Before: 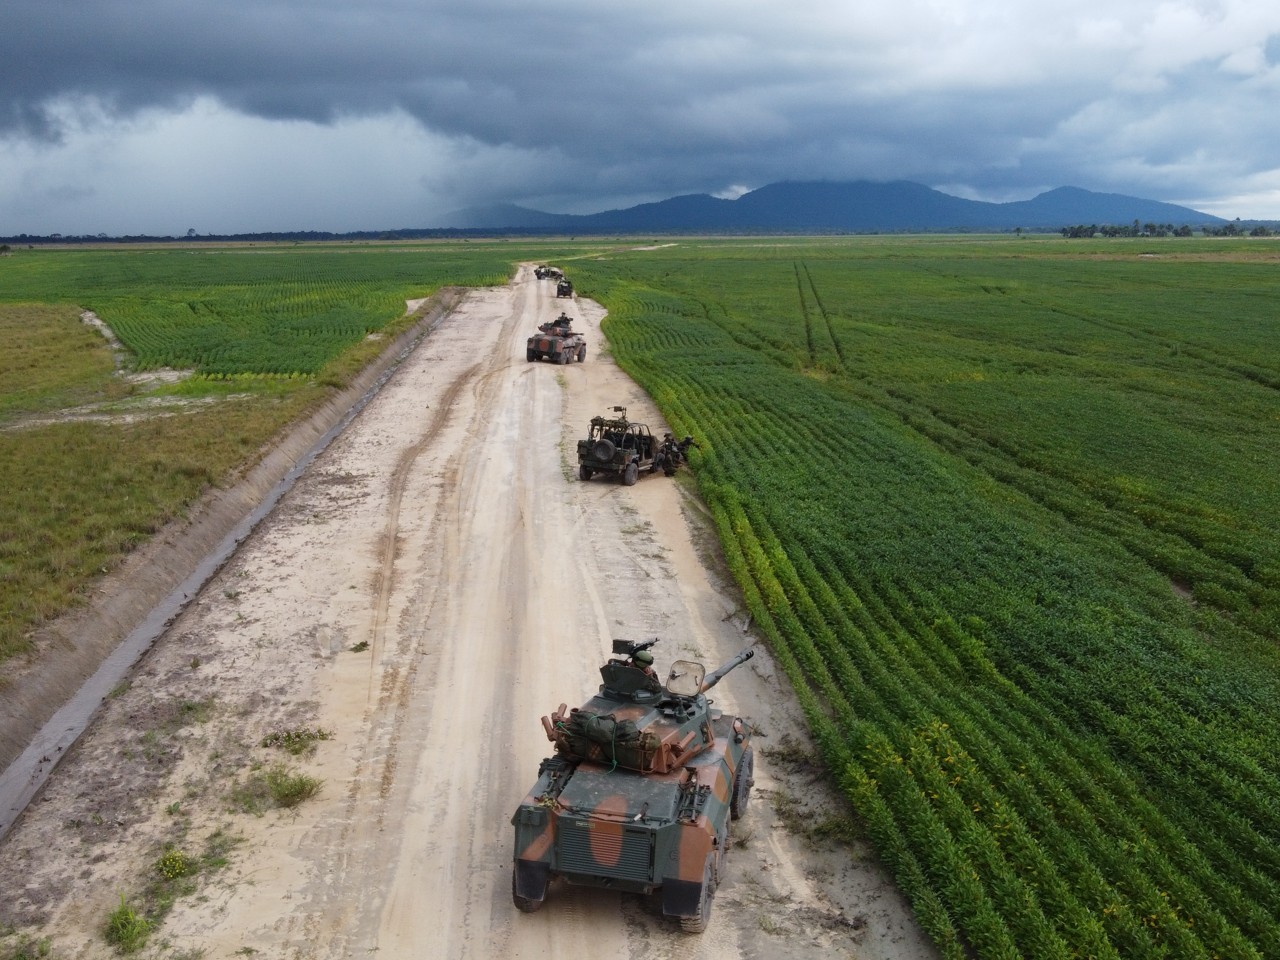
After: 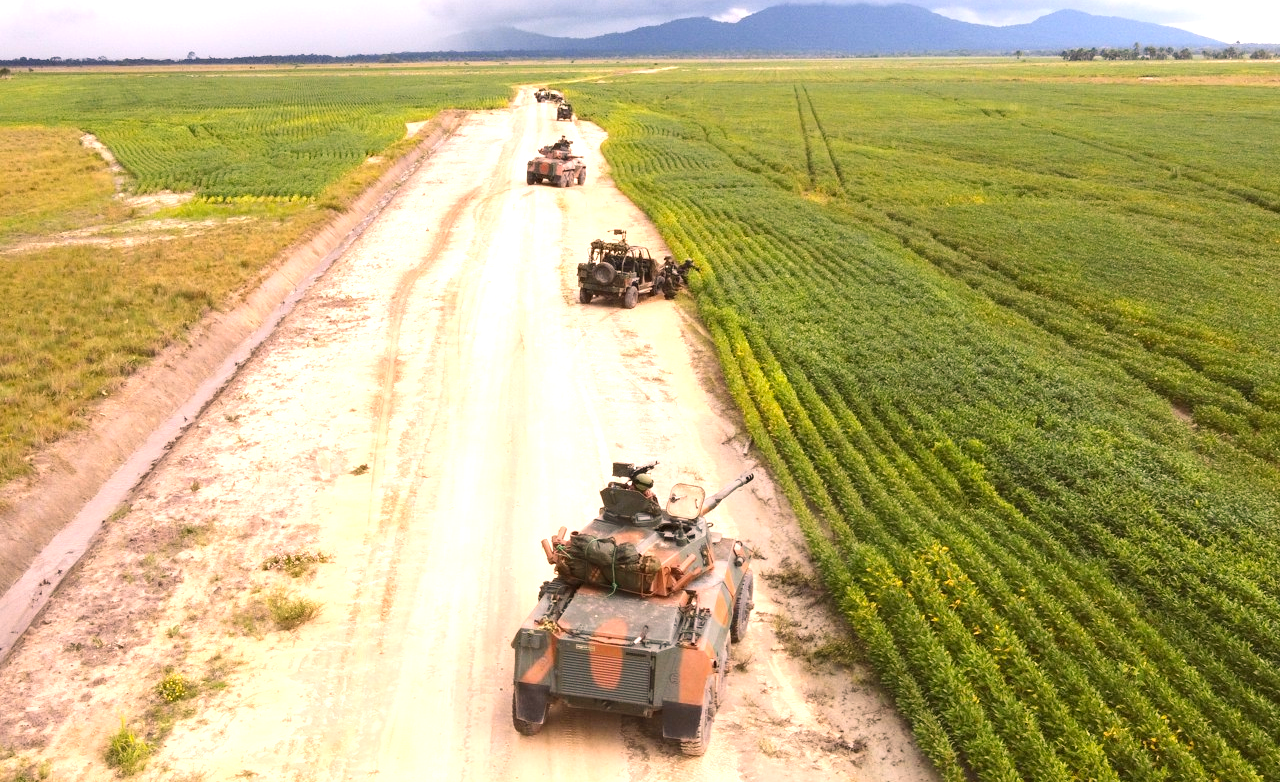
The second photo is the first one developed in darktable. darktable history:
color balance rgb: shadows lift › luminance -5%, shadows lift › chroma 1.1%, shadows lift › hue 219°, power › luminance 10%, power › chroma 2.83%, power › hue 60°, highlights gain › chroma 4.52%, highlights gain › hue 33.33°, saturation formula JzAzBz (2021)
crop and rotate: top 18.507%
exposure: black level correction 0, exposure 1.45 EV, compensate exposure bias true, compensate highlight preservation false
contrast brightness saturation: contrast 0.15, brightness 0.05
